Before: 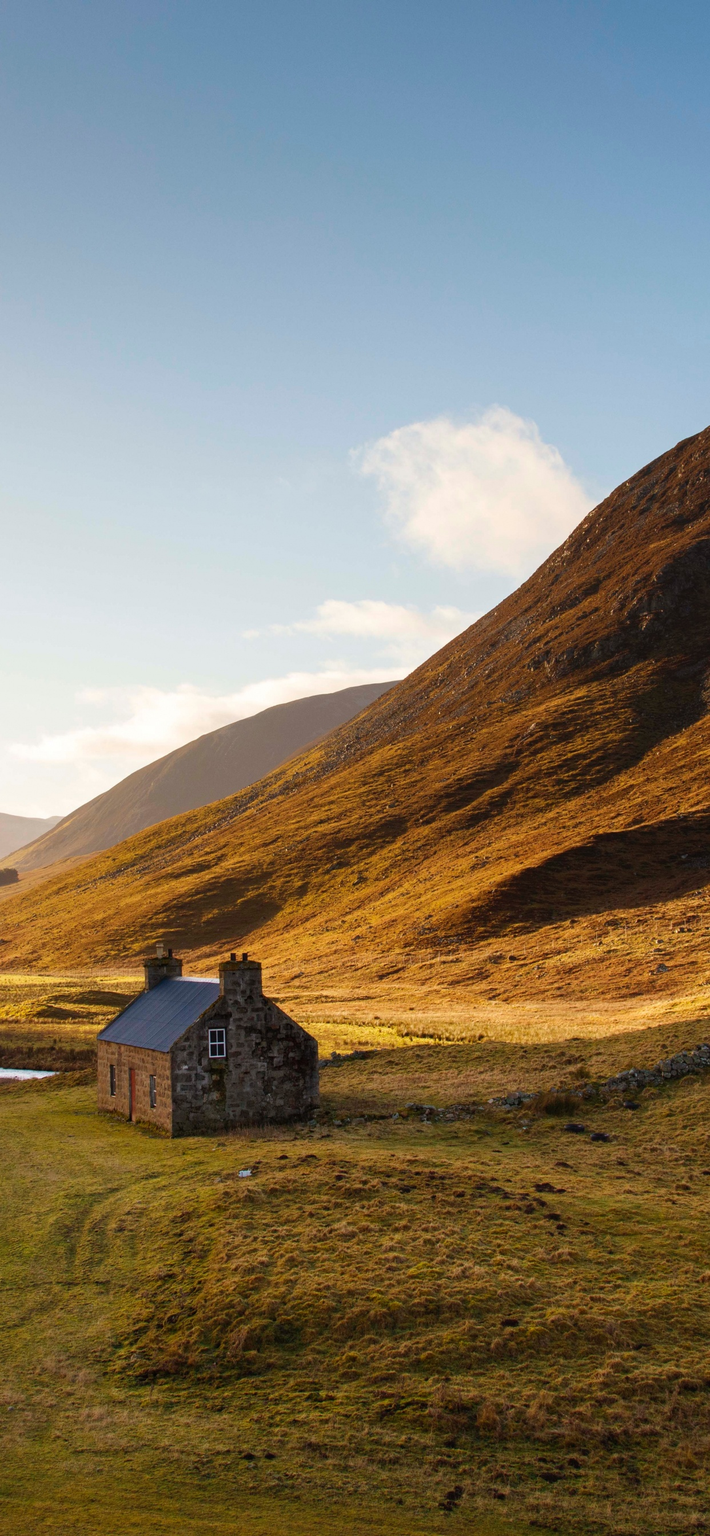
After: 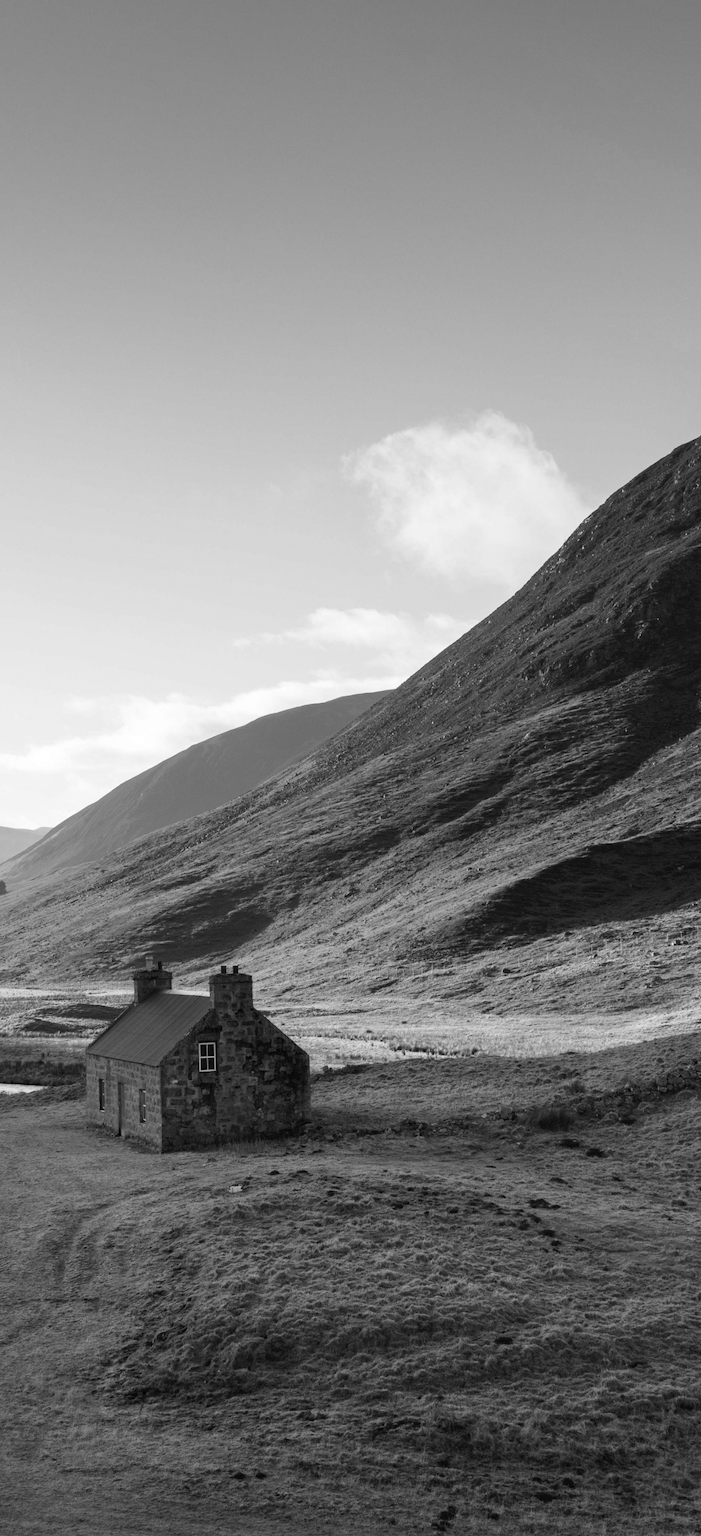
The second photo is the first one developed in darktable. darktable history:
crop and rotate: left 1.774%, right 0.633%, bottom 1.28%
exposure: black level correction 0, compensate exposure bias true, compensate highlight preservation false
monochrome: a 32, b 64, size 2.3, highlights 1
